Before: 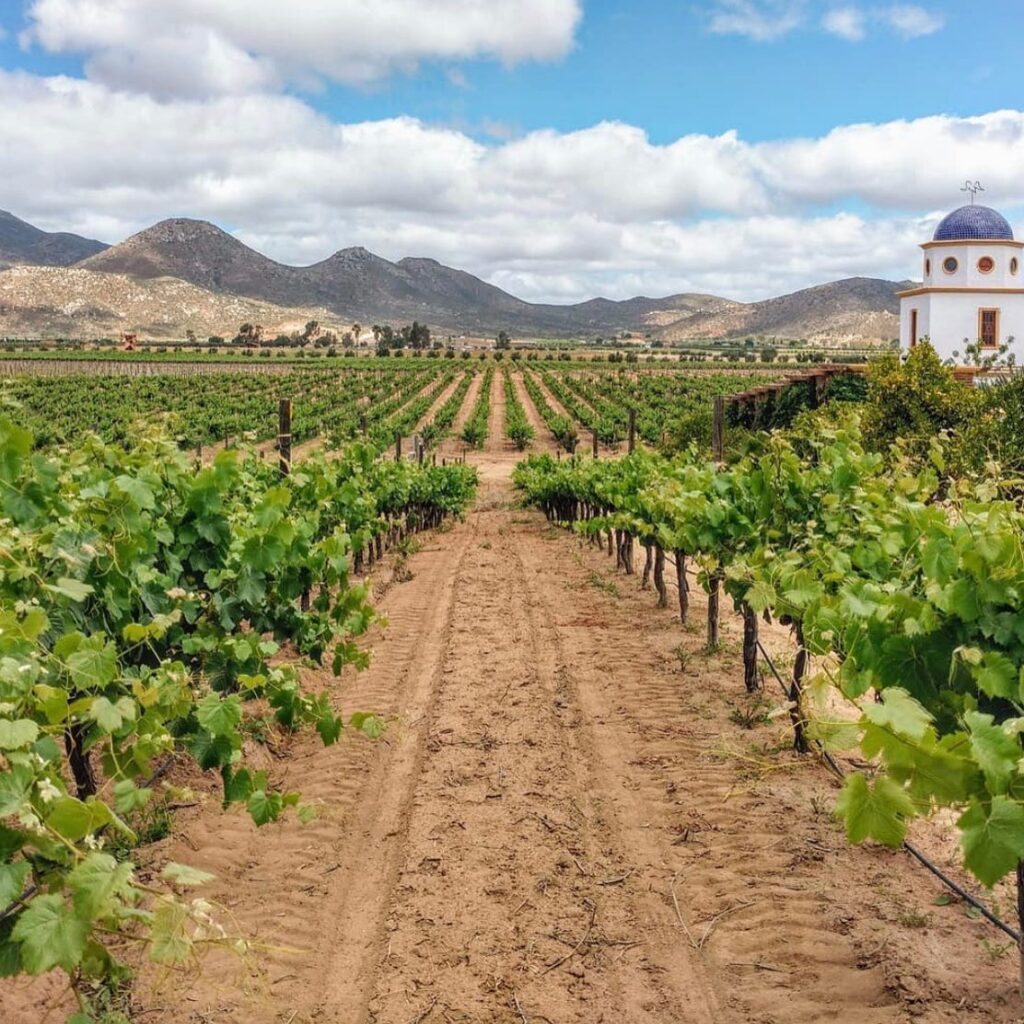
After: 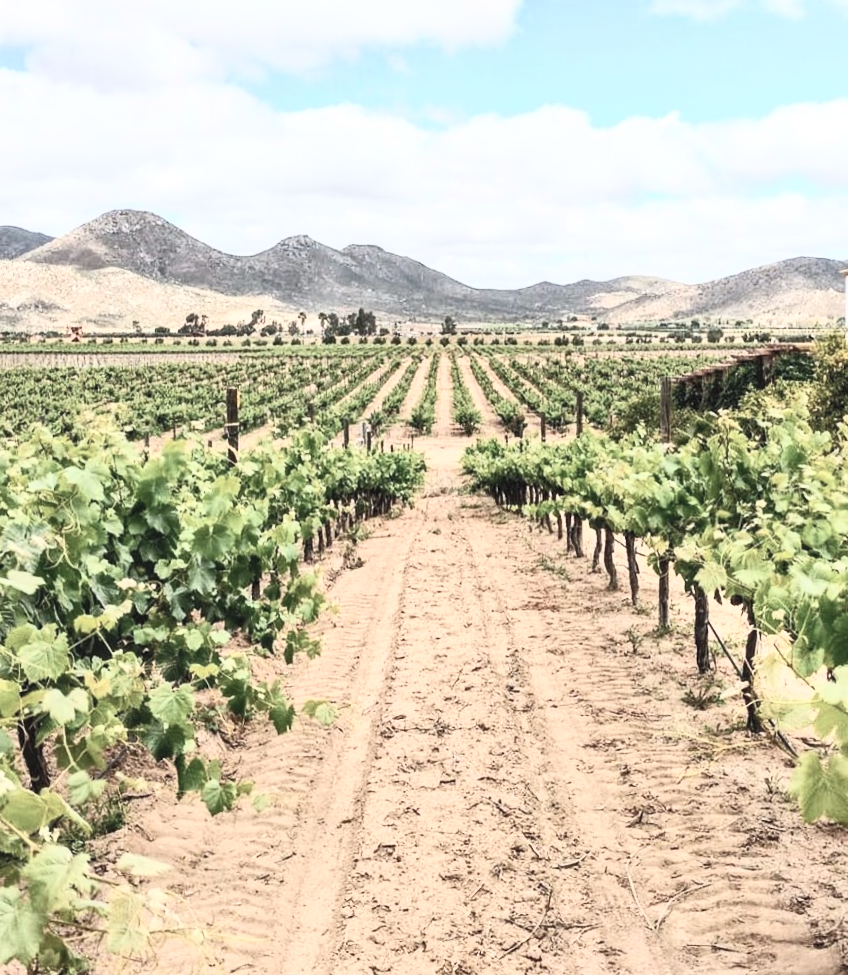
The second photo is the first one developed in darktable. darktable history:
crop and rotate: angle 1°, left 4.281%, top 0.642%, right 11.383%, bottom 2.486%
contrast brightness saturation: contrast 0.57, brightness 0.57, saturation -0.34
